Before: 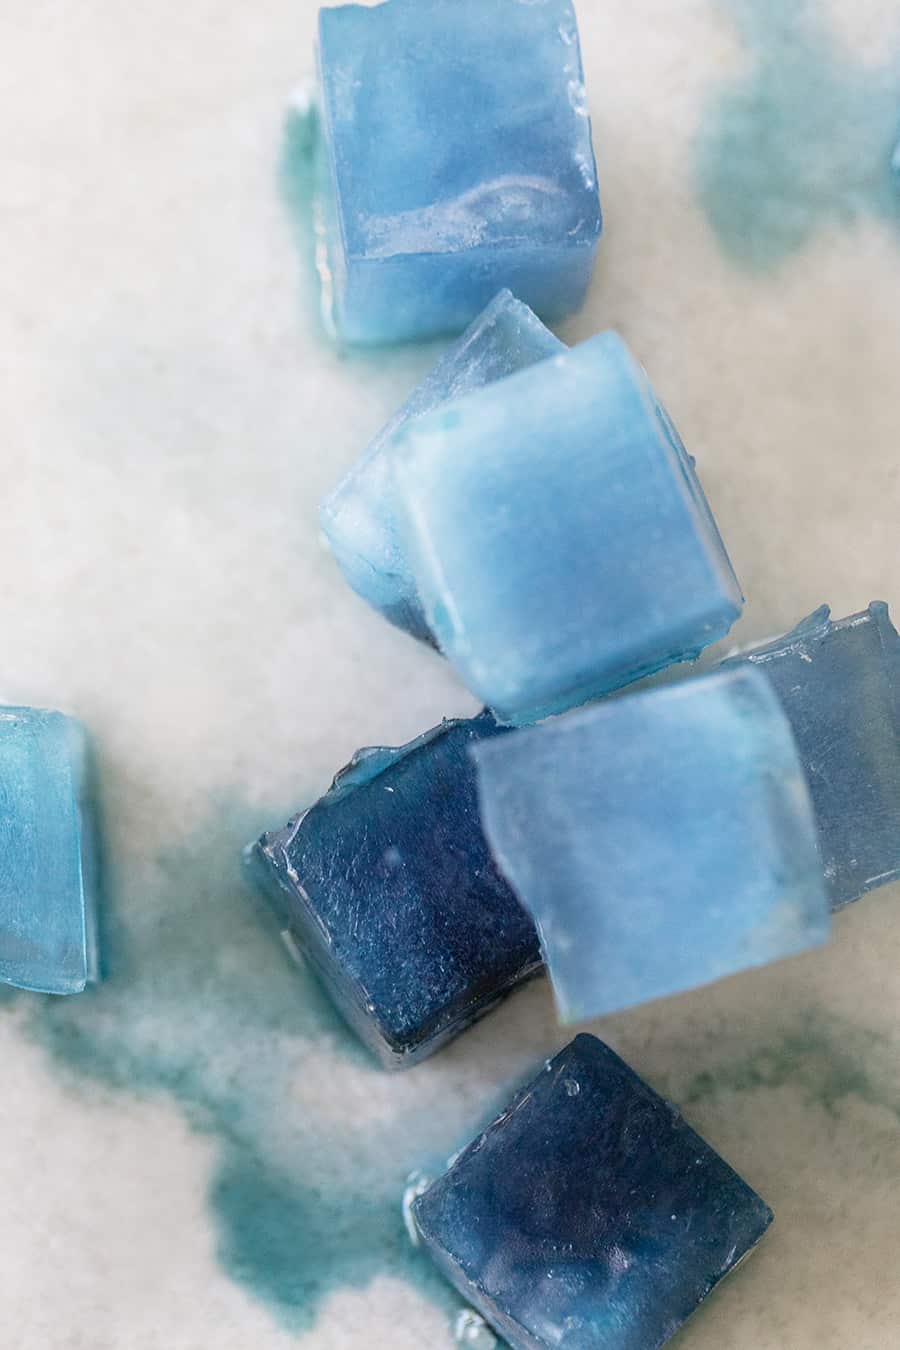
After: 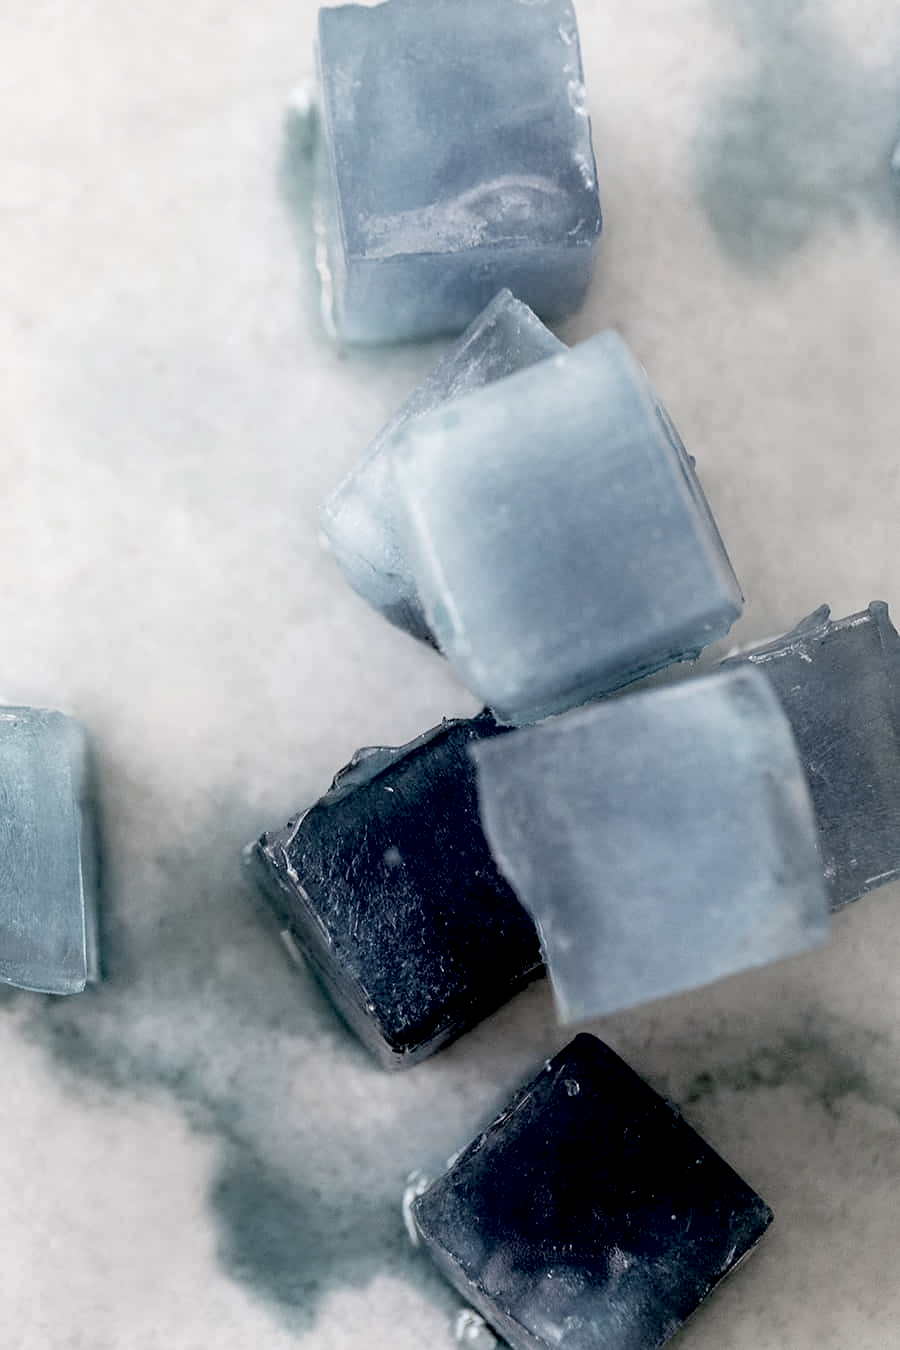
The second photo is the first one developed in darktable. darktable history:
color zones: curves: ch1 [(0, 0.34) (0.143, 0.164) (0.286, 0.152) (0.429, 0.176) (0.571, 0.173) (0.714, 0.188) (0.857, 0.199) (1, 0.34)]
color balance: gamma [0.9, 0.988, 0.975, 1.025], gain [1.05, 1, 1, 1]
exposure: black level correction 0.047, exposure 0.013 EV, compensate highlight preservation false
